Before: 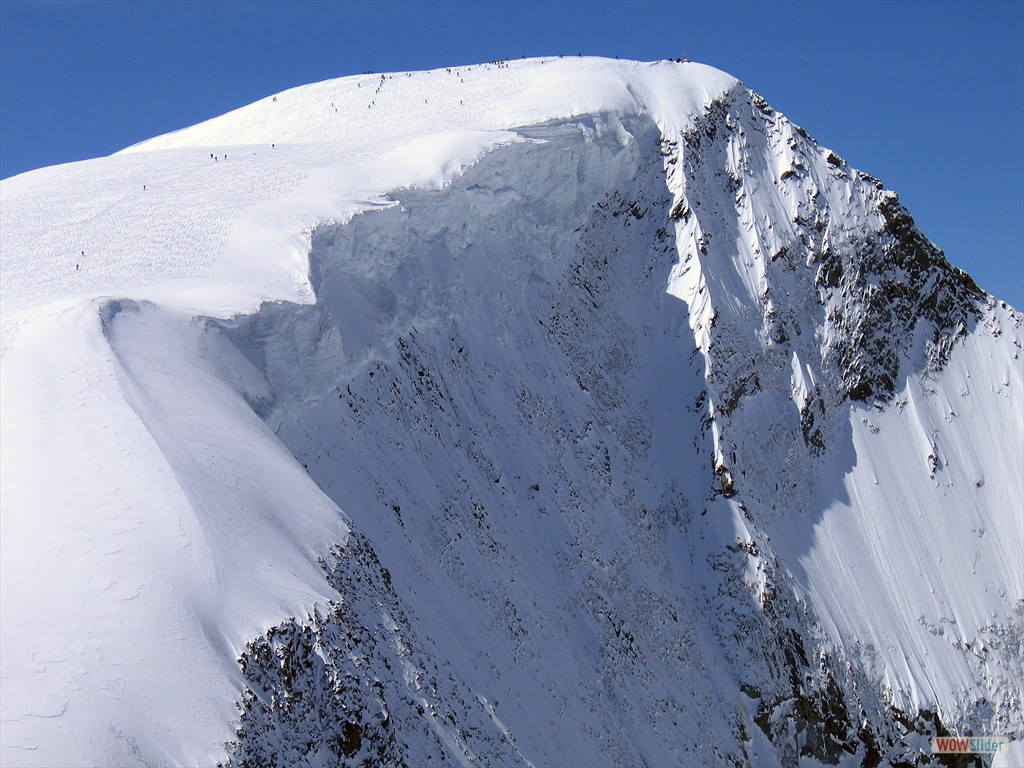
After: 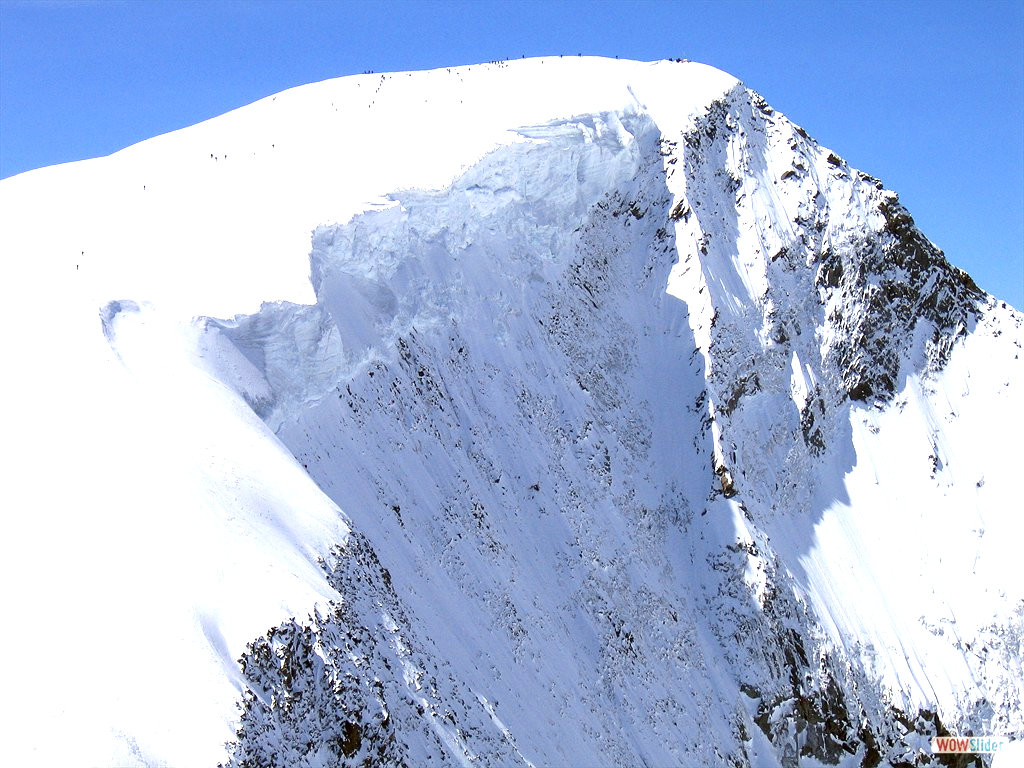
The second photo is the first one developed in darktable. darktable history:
contrast equalizer: octaves 7, y [[0.6 ×6], [0.55 ×6], [0 ×6], [0 ×6], [0 ×6]], mix 0.132
contrast brightness saturation: saturation -0.048
exposure: black level correction 0, exposure 1.283 EV, compensate highlight preservation false
